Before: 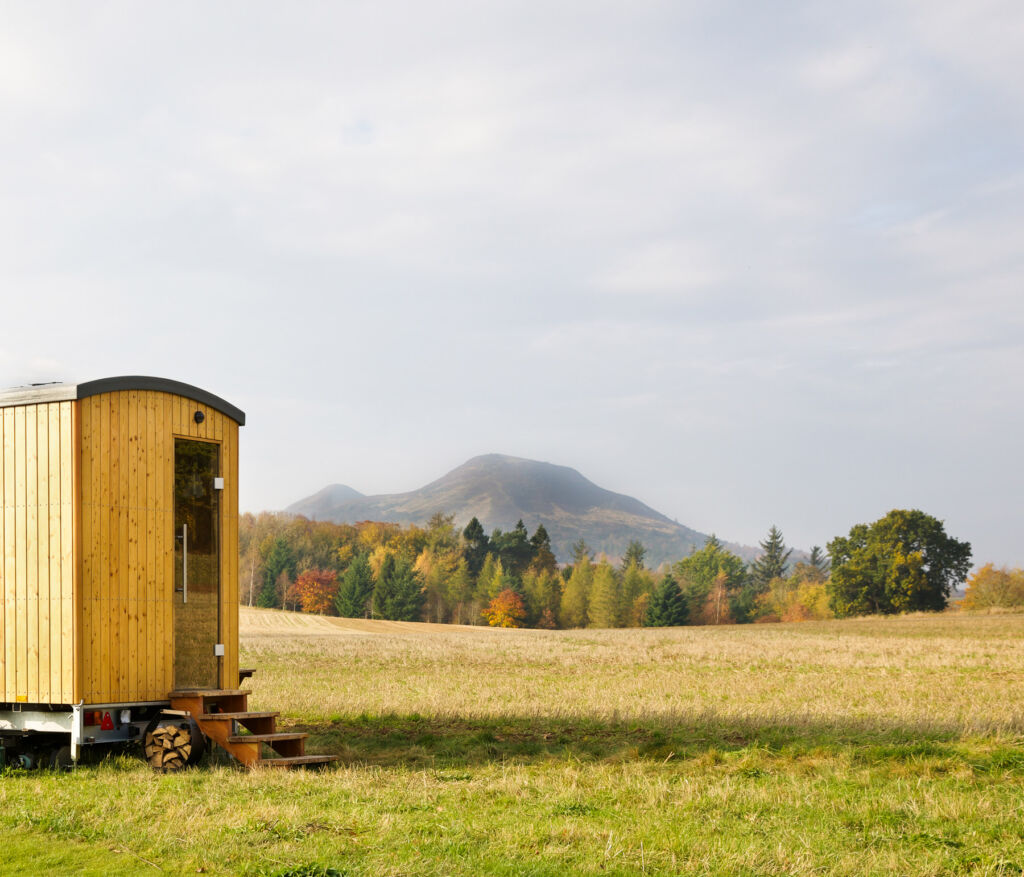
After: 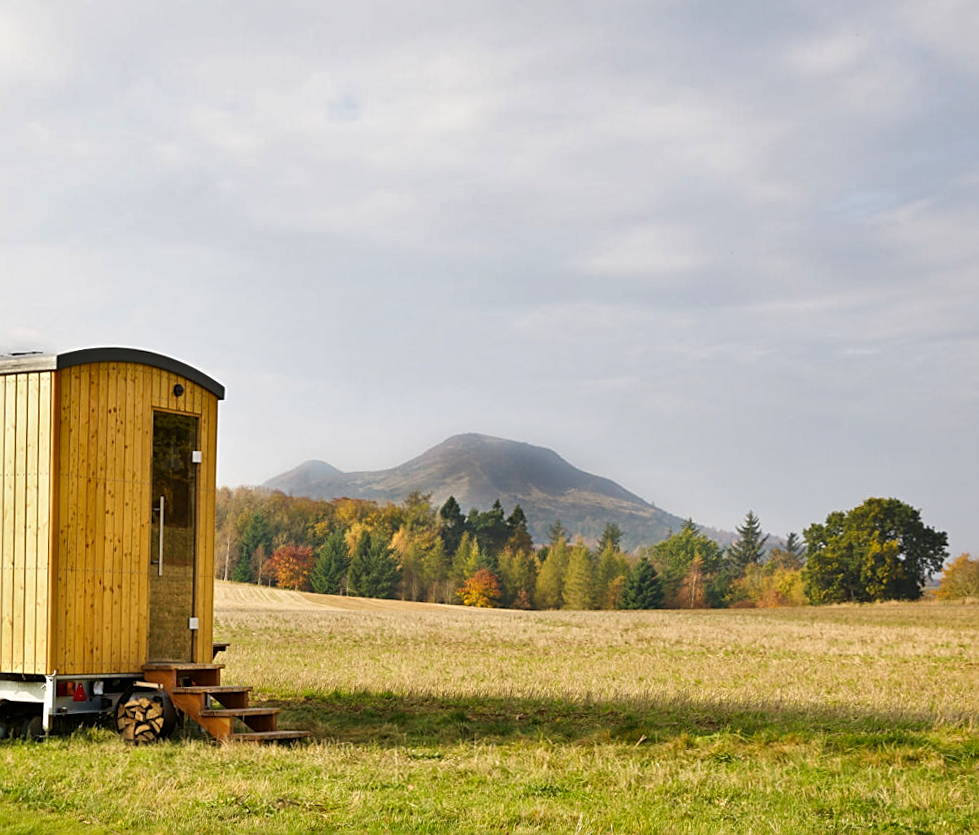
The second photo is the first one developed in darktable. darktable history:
sharpen: on, module defaults
rotate and perspective: rotation -0.45°, automatic cropping original format, crop left 0.008, crop right 0.992, crop top 0.012, crop bottom 0.988
crop and rotate: angle -1.69°
shadows and highlights: soften with gaussian
